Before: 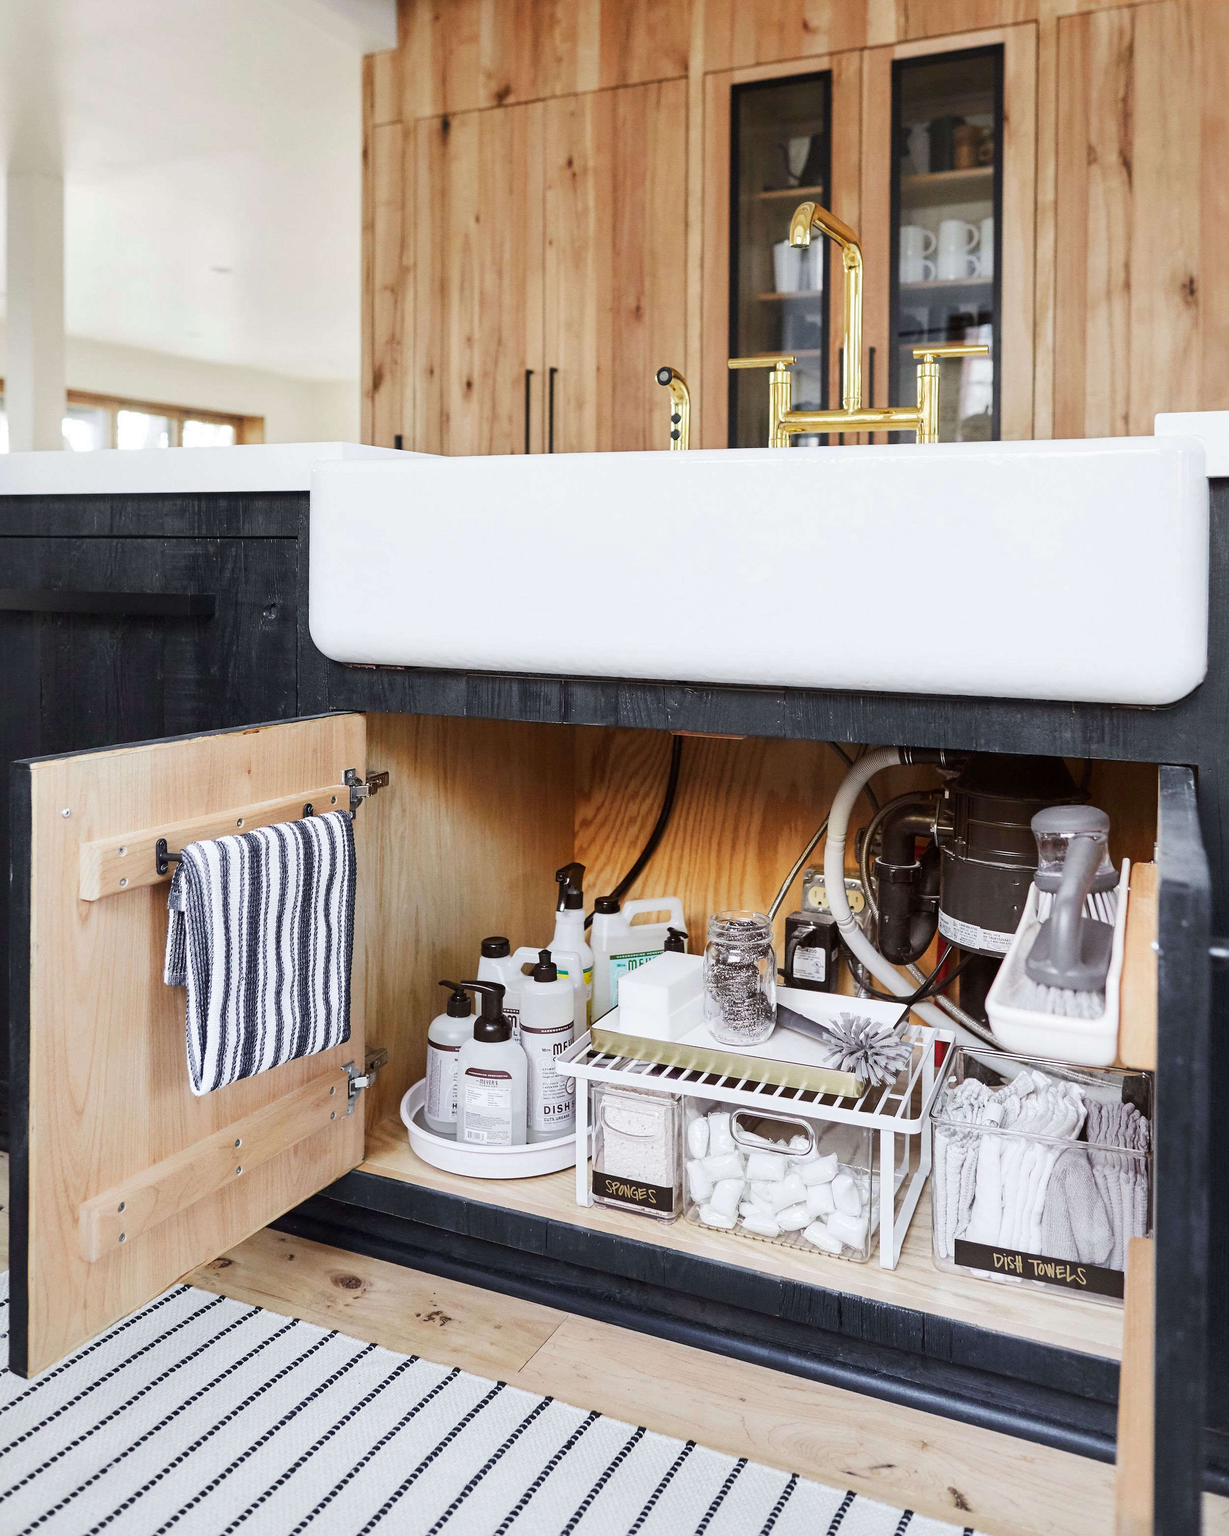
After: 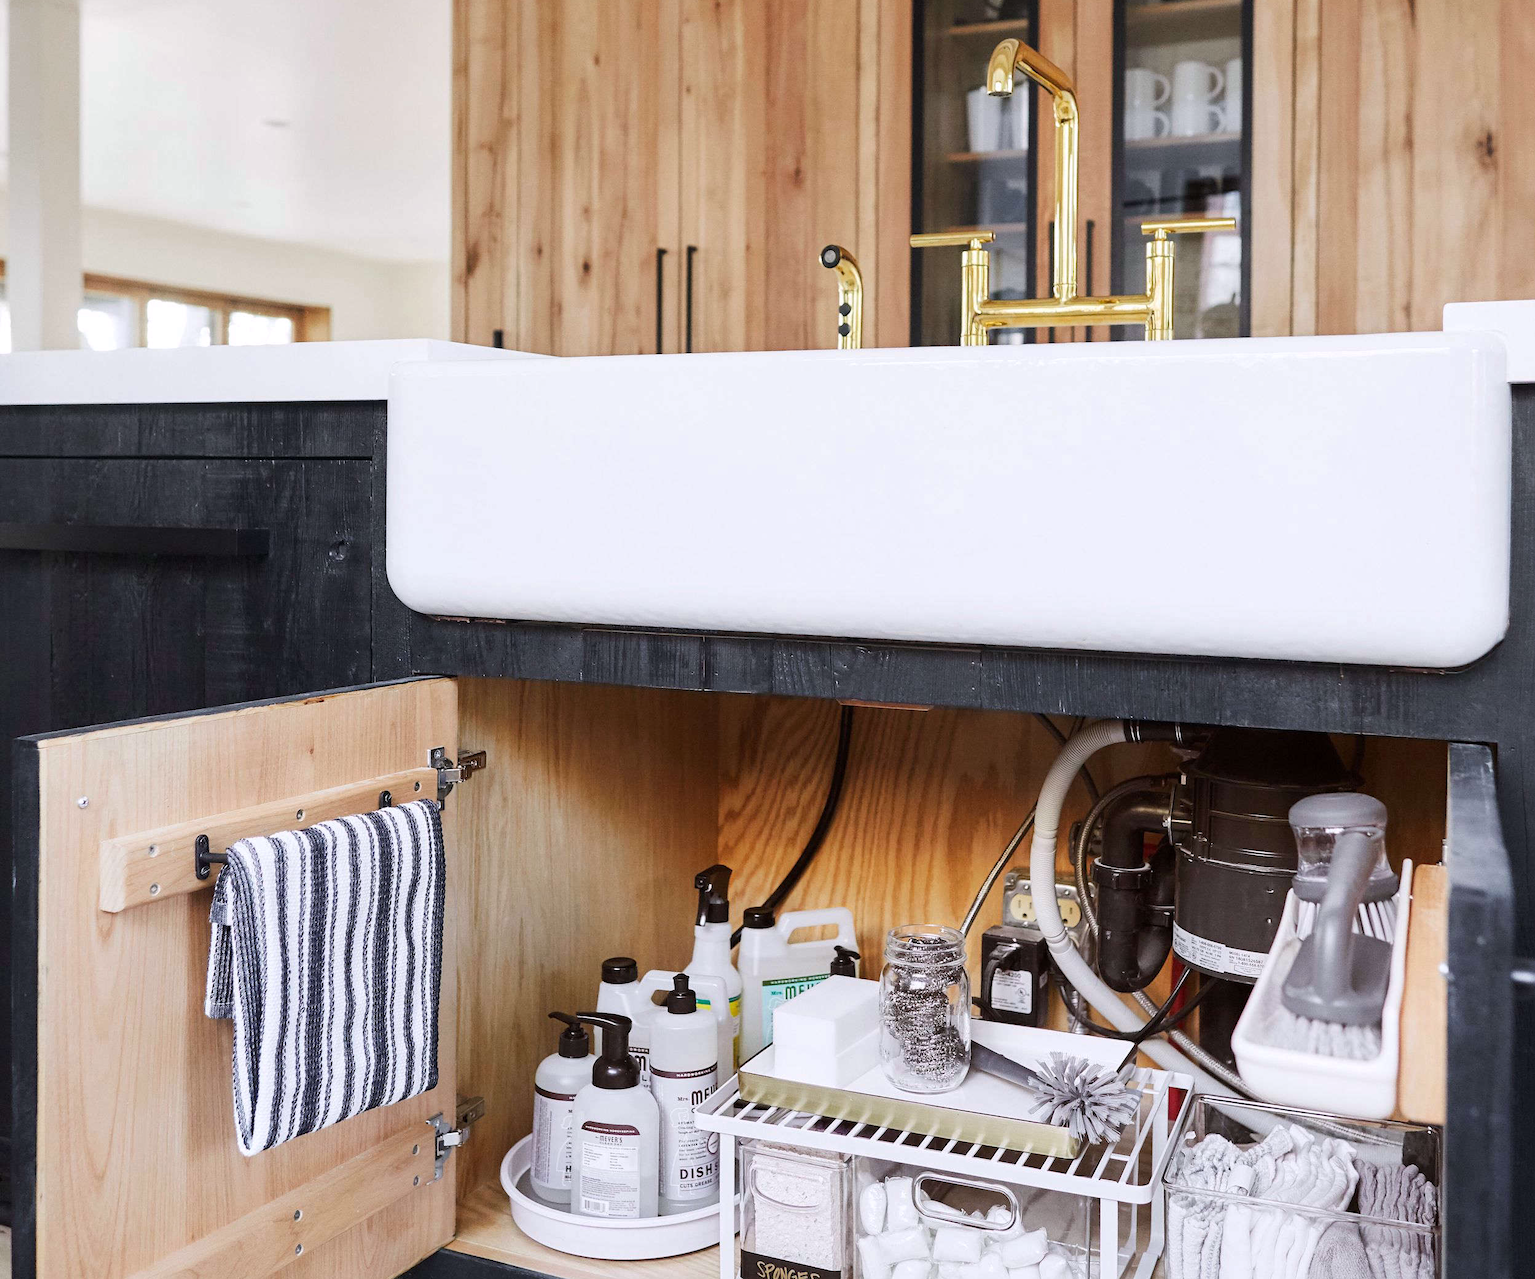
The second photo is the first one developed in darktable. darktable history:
crop: top 11.166%, bottom 22.168%
white balance: red 1.009, blue 1.027
